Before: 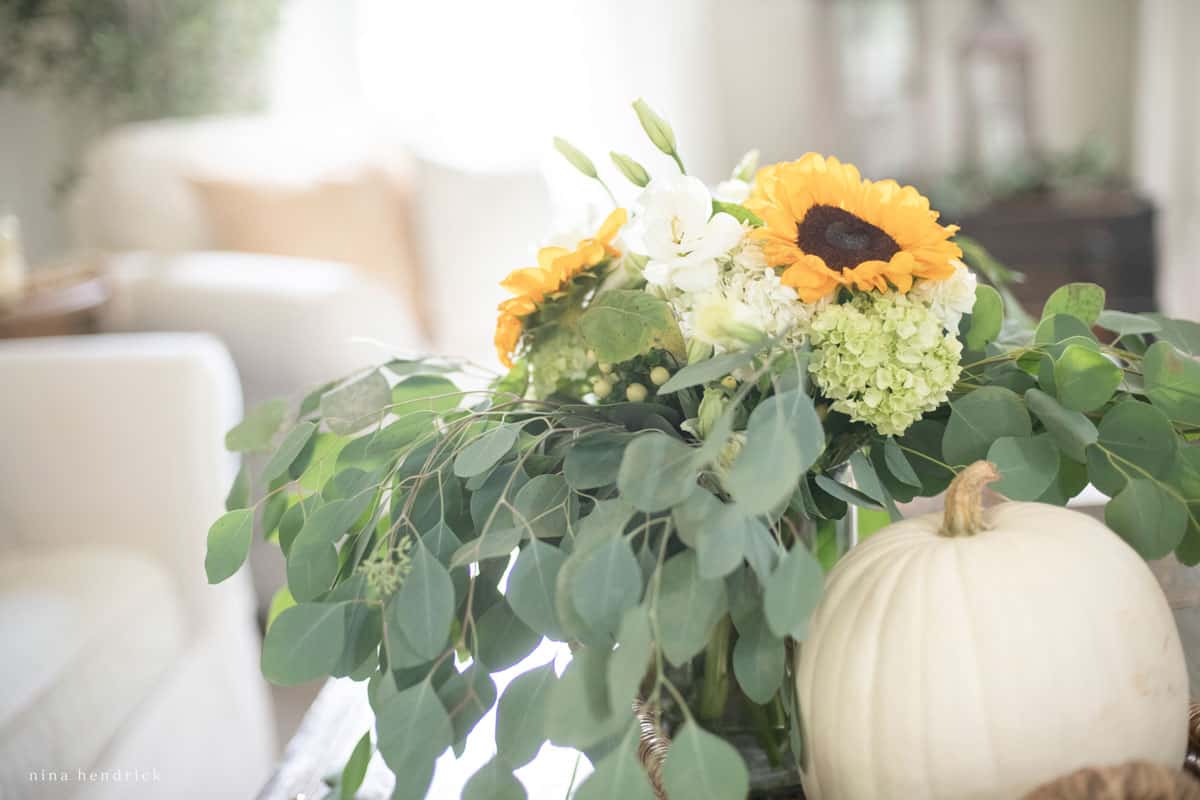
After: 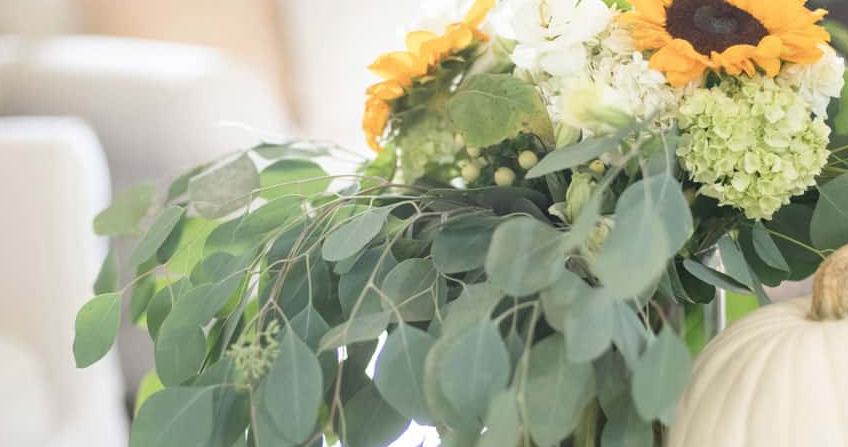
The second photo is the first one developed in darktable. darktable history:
crop: left 11.046%, top 27.102%, right 18.246%, bottom 16.994%
